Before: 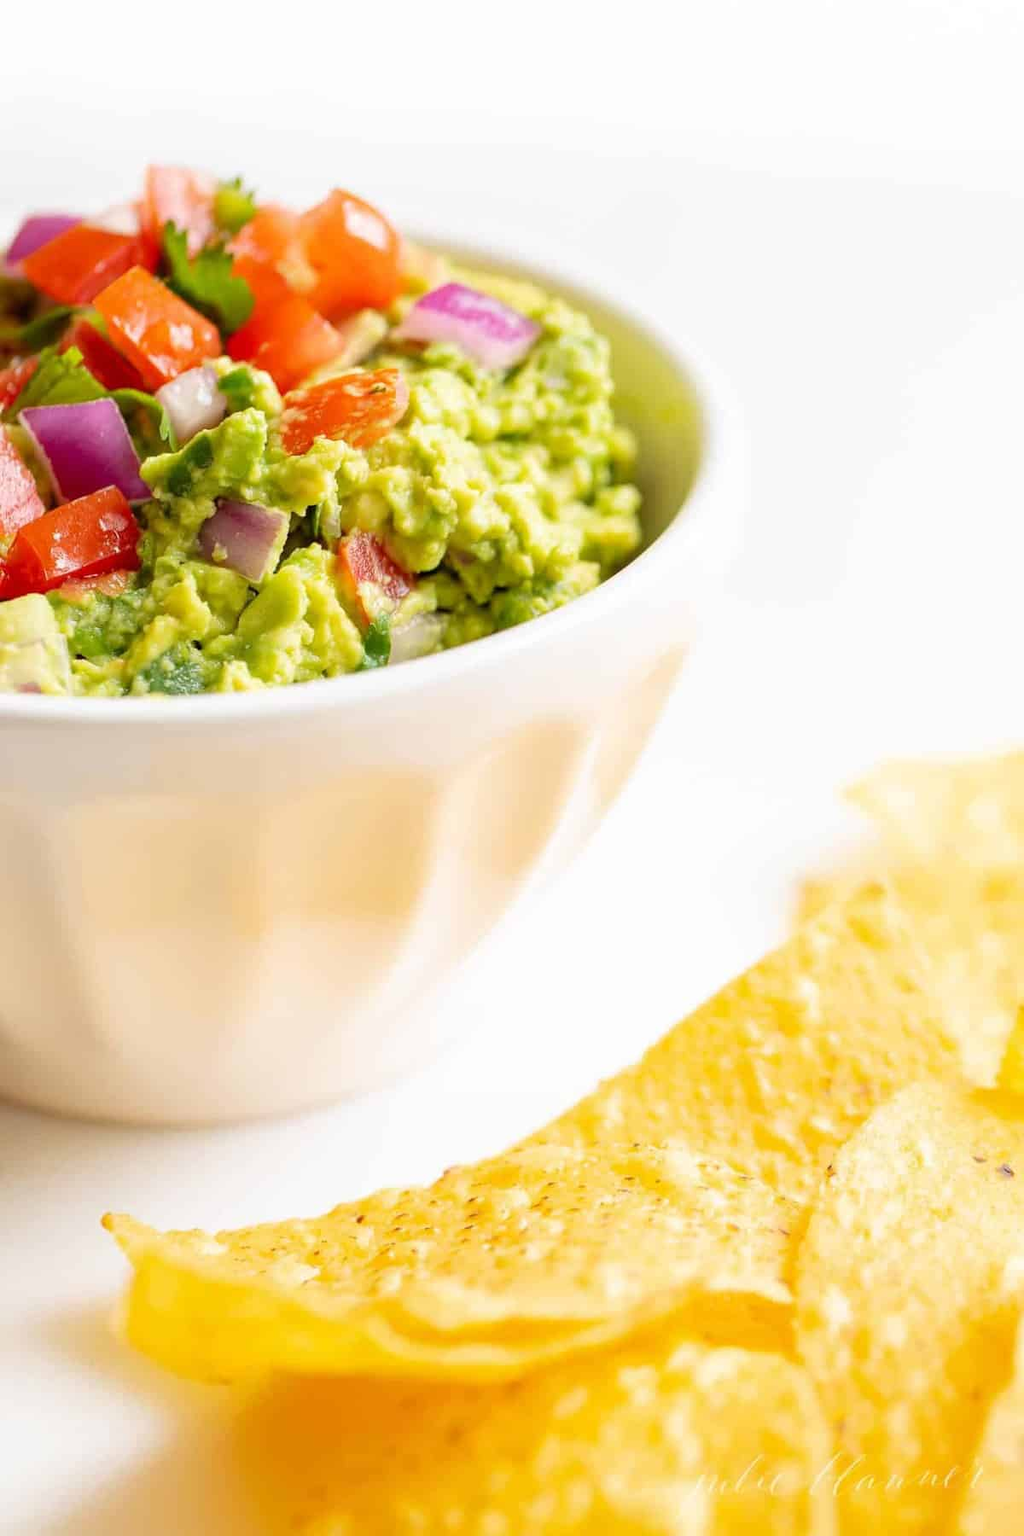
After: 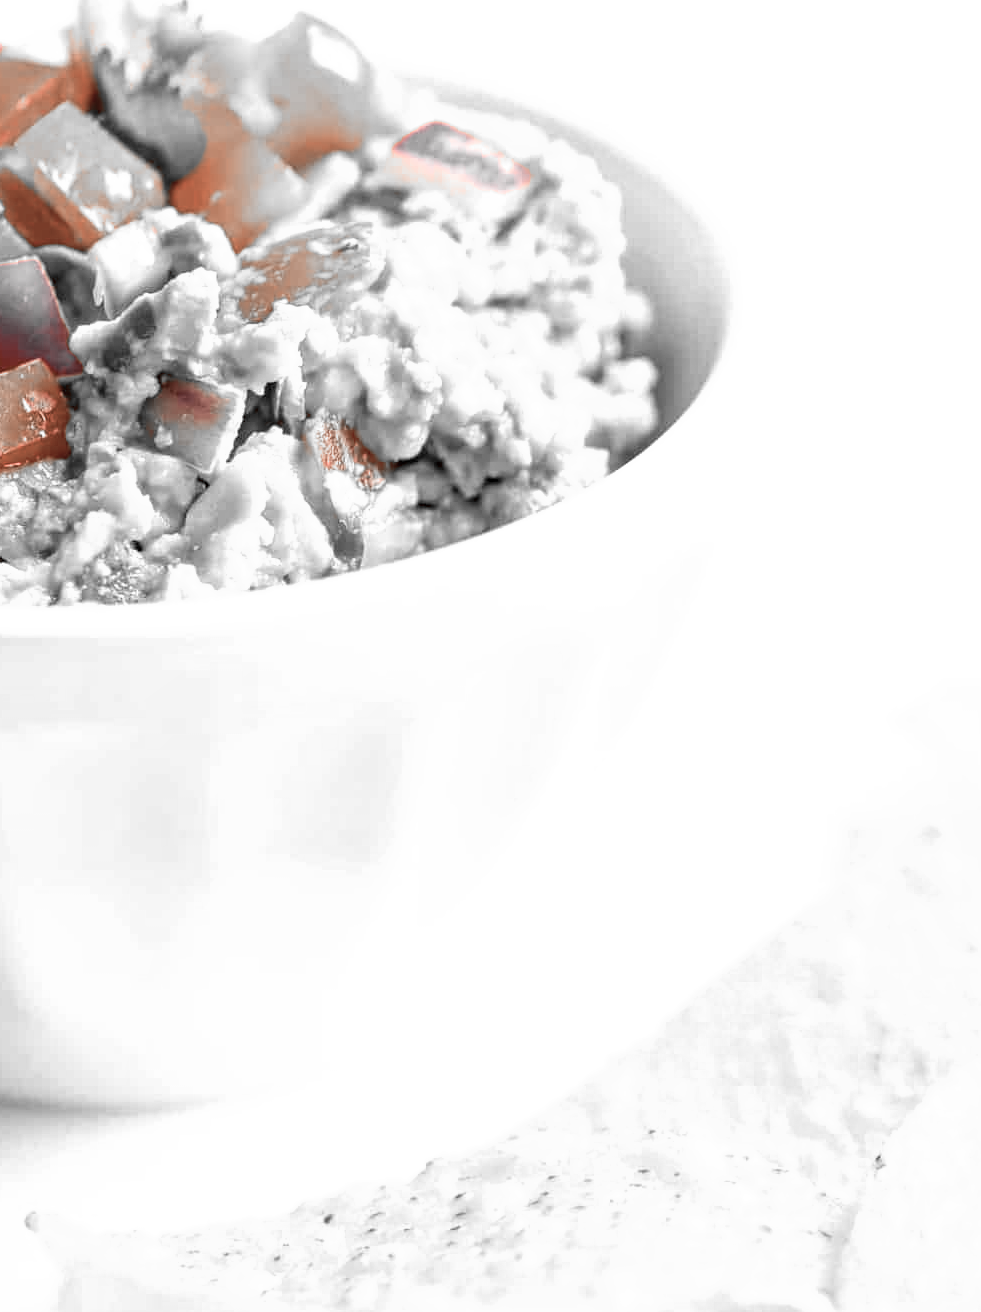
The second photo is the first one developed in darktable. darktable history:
exposure: exposure 0.565 EV, compensate exposure bias true, compensate highlight preservation false
crop: left 7.911%, top 11.68%, right 10.077%, bottom 15.406%
local contrast: on, module defaults
haze removal: adaptive false
velvia: strength 16.53%
color correction: highlights a* 1.28, highlights b* 17.88
color zones: curves: ch1 [(0, 0.006) (0.094, 0.285) (0.171, 0.001) (0.429, 0.001) (0.571, 0.003) (0.714, 0.004) (0.857, 0.004) (1, 0.006)]
